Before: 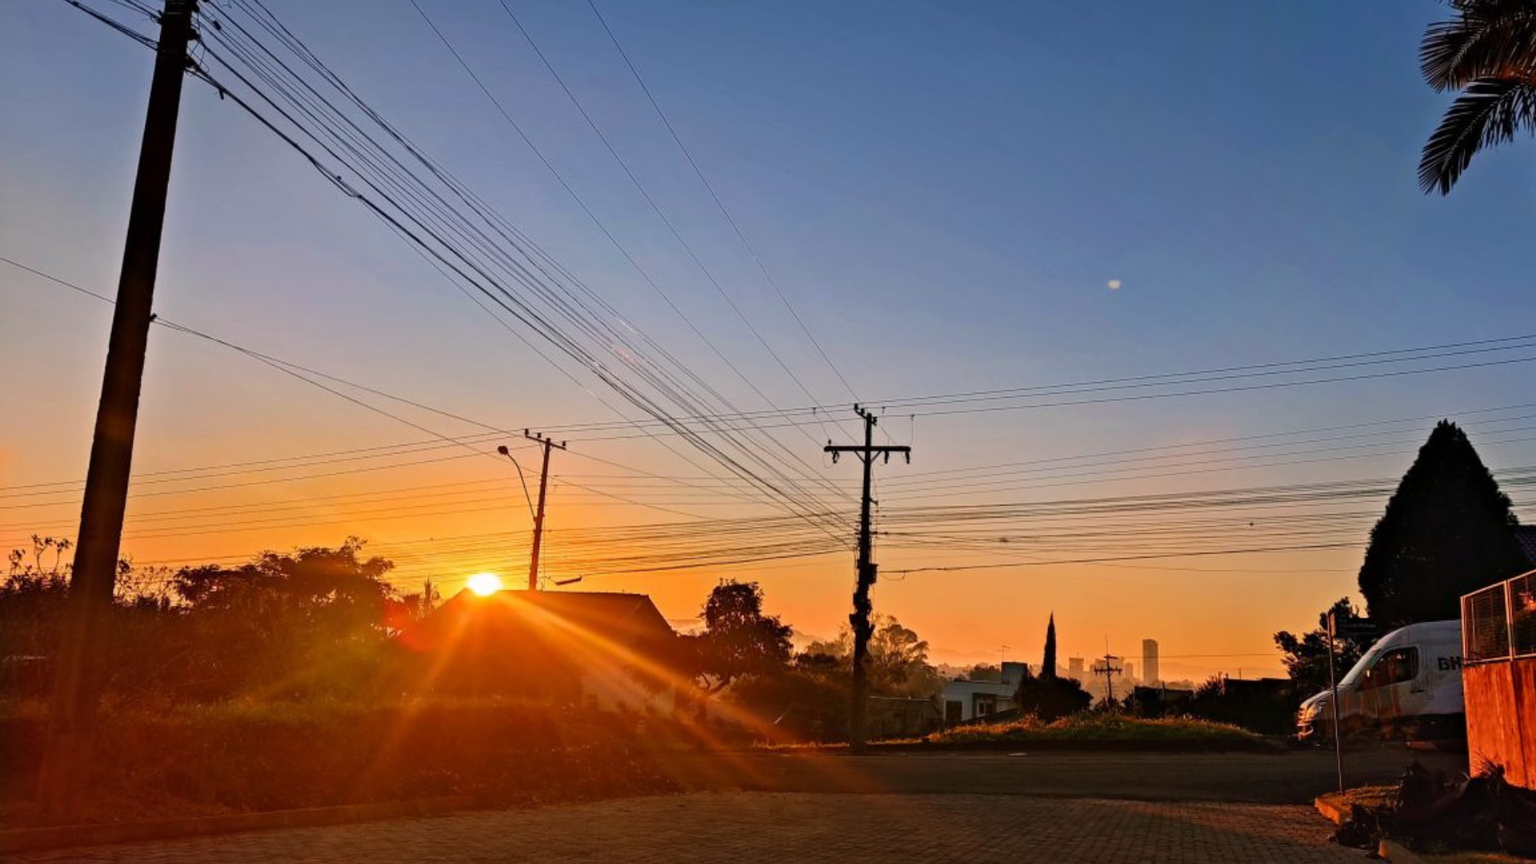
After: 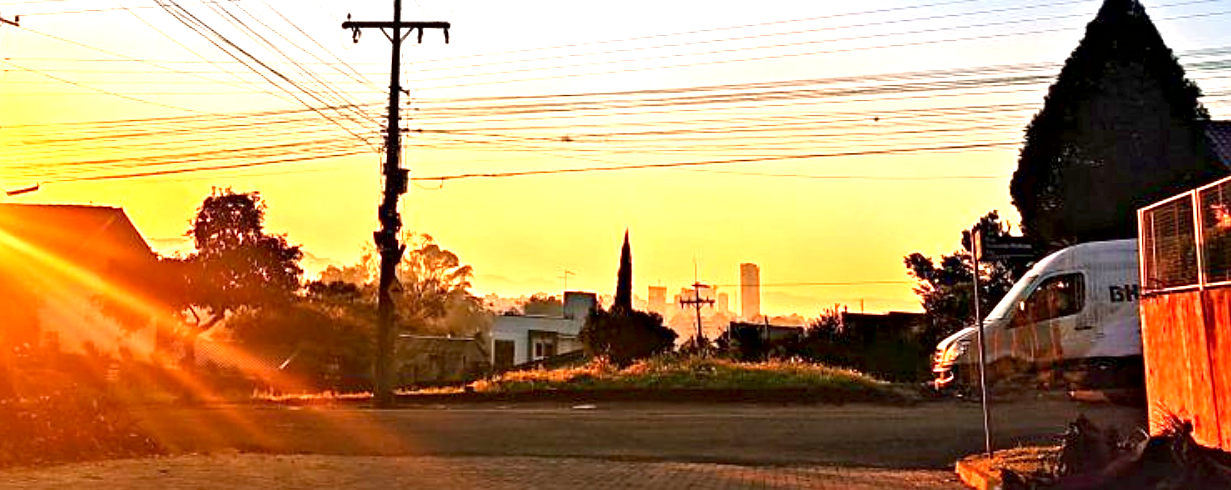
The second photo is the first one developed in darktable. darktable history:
crop and rotate: left 35.88%, top 49.659%, bottom 4.966%
sharpen: on, module defaults
local contrast: mode bilateral grid, contrast 21, coarseness 50, detail 120%, midtone range 0.2
exposure: black level correction 0.001, exposure 1.861 EV, compensate exposure bias true, compensate highlight preservation false
tone equalizer: -7 EV 0.205 EV, -6 EV 0.116 EV, -5 EV 0.082 EV, -4 EV 0.022 EV, -2 EV -0.023 EV, -1 EV -0.041 EV, +0 EV -0.068 EV
